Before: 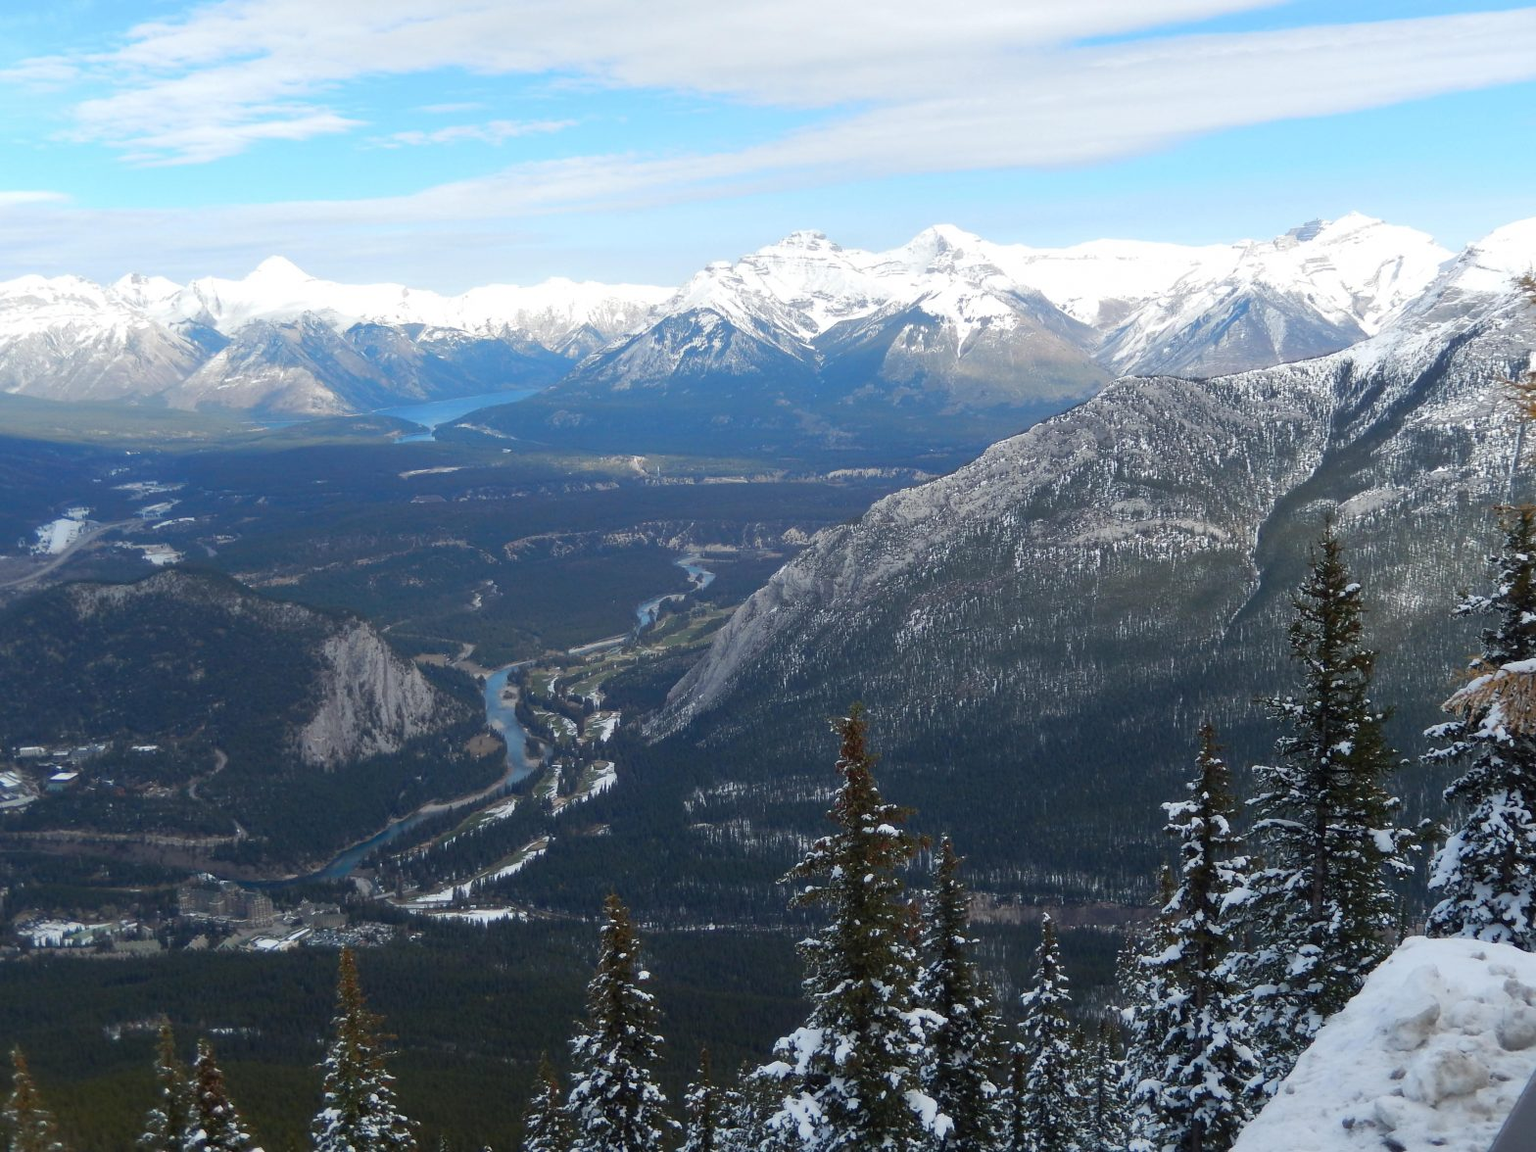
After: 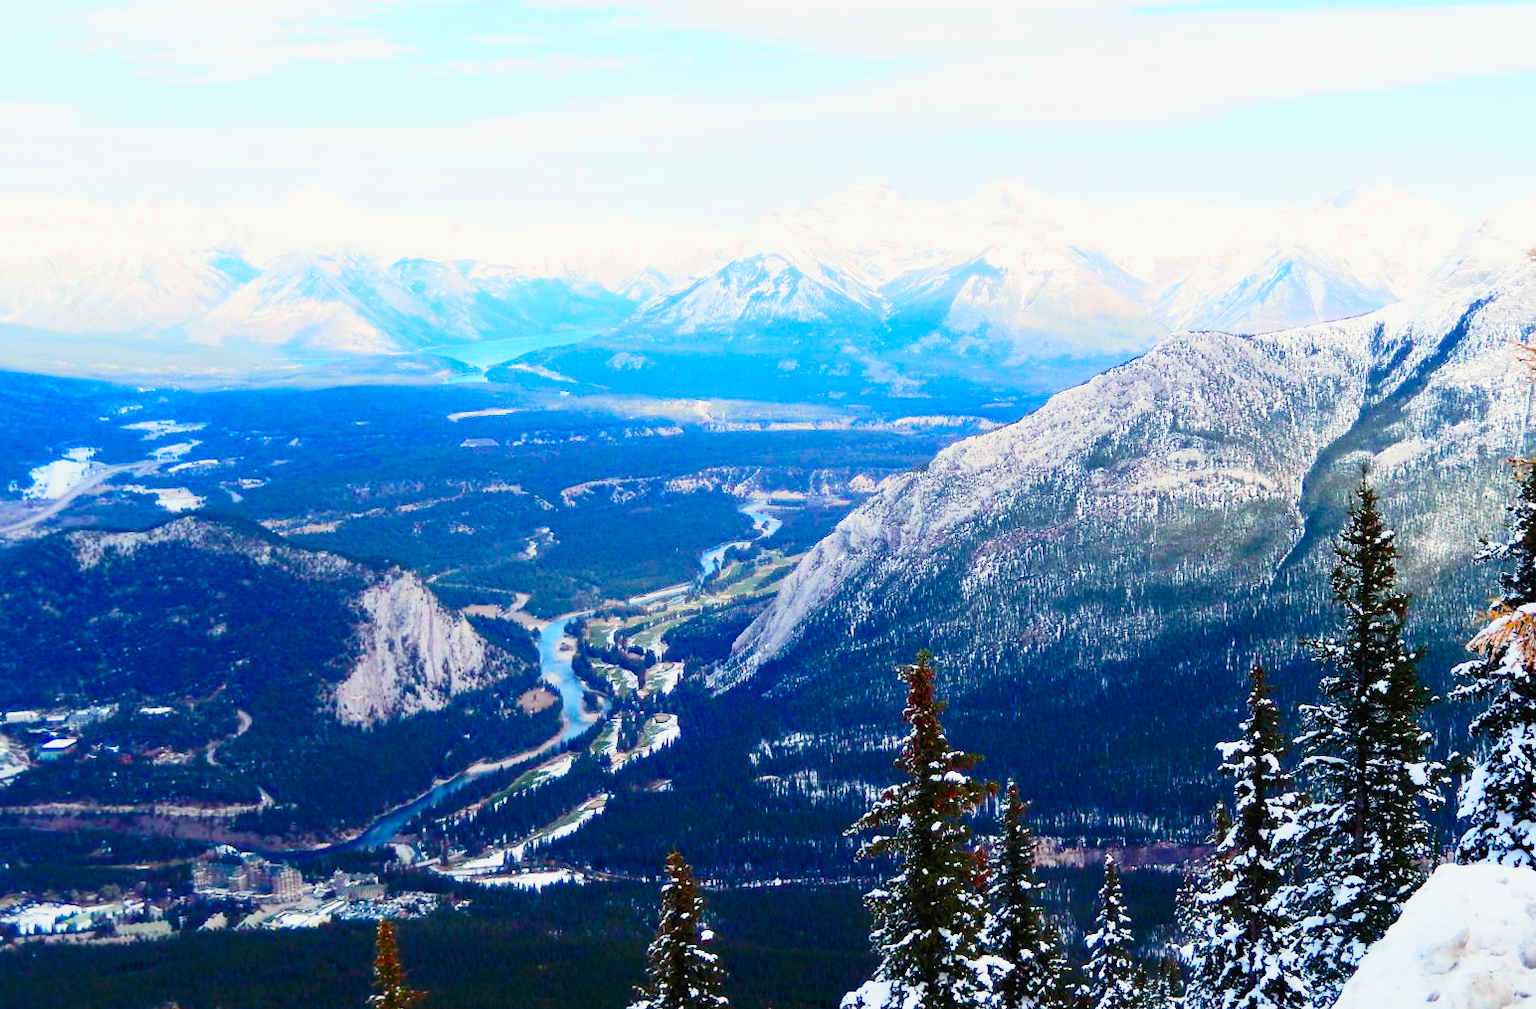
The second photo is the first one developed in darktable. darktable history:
contrast brightness saturation: contrast 0.2, brightness 0.16, saturation 0.22
tone curve: curves: ch0 [(0, 0.023) (0.217, 0.19) (0.754, 0.801) (1, 0.977)]; ch1 [(0, 0) (0.392, 0.398) (0.5, 0.5) (0.521, 0.528) (0.56, 0.577) (1, 1)]; ch2 [(0, 0) (0.5, 0.5) (0.579, 0.561) (0.65, 0.657) (1, 1)], color space Lab, independent channels, preserve colors none
crop and rotate: top 0%, bottom 5.097%
color balance rgb: shadows lift › chroma 3%, shadows lift › hue 280.8°, power › hue 330°, highlights gain › chroma 3%, highlights gain › hue 75.6°, global offset › luminance -1%, perceptual saturation grading › global saturation 20%, perceptual saturation grading › highlights -25%, perceptual saturation grading › shadows 50%, global vibrance 20%
rotate and perspective: rotation -0.013°, lens shift (vertical) -0.027, lens shift (horizontal) 0.178, crop left 0.016, crop right 0.989, crop top 0.082, crop bottom 0.918
base curve: curves: ch0 [(0, 0) (0.028, 0.03) (0.121, 0.232) (0.46, 0.748) (0.859, 0.968) (1, 1)], preserve colors none
